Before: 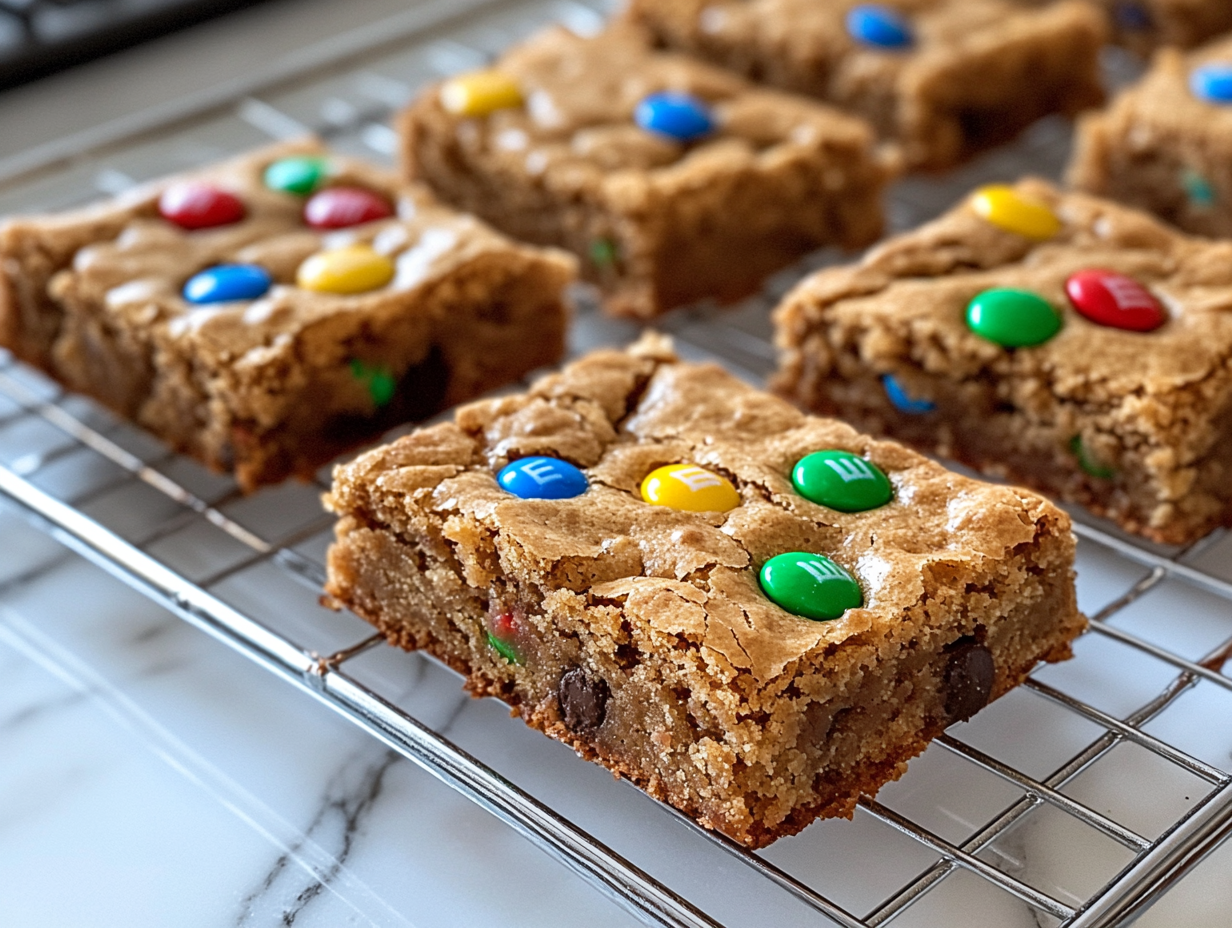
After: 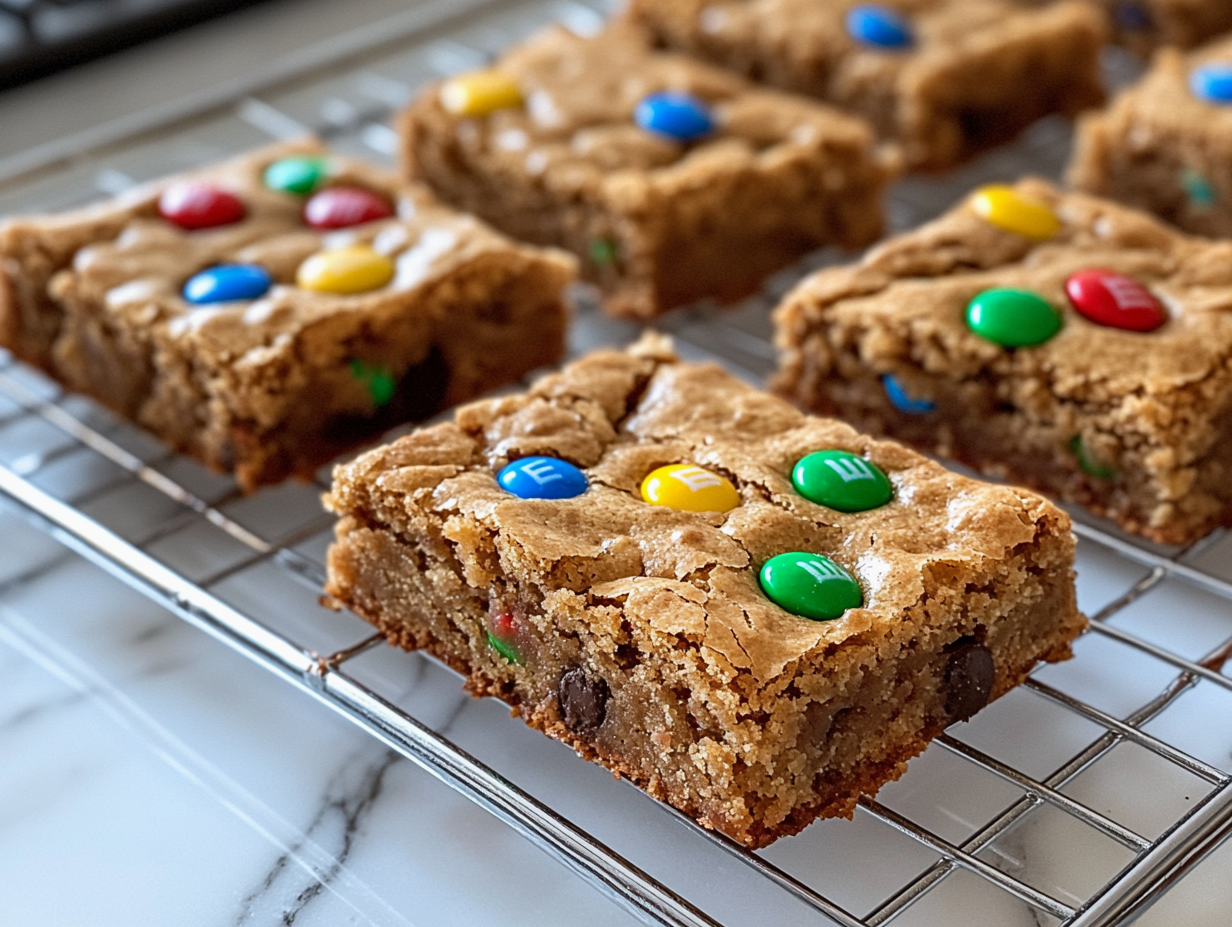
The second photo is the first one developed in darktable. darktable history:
exposure: exposure -0.069 EV, compensate highlight preservation false
crop: bottom 0.067%
